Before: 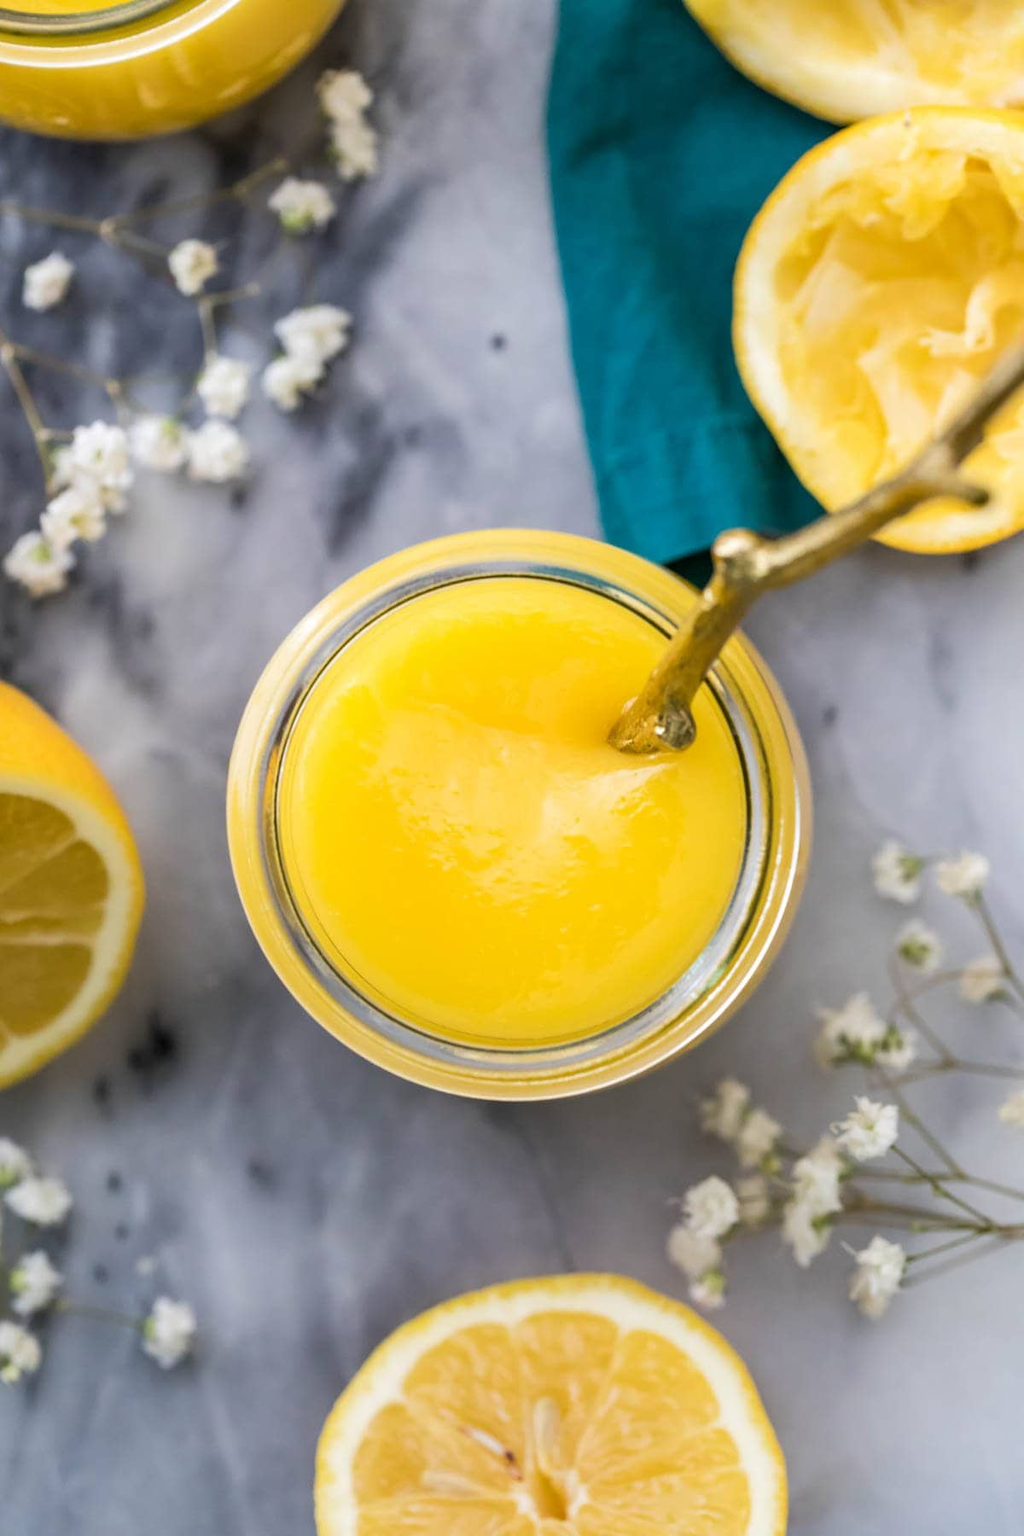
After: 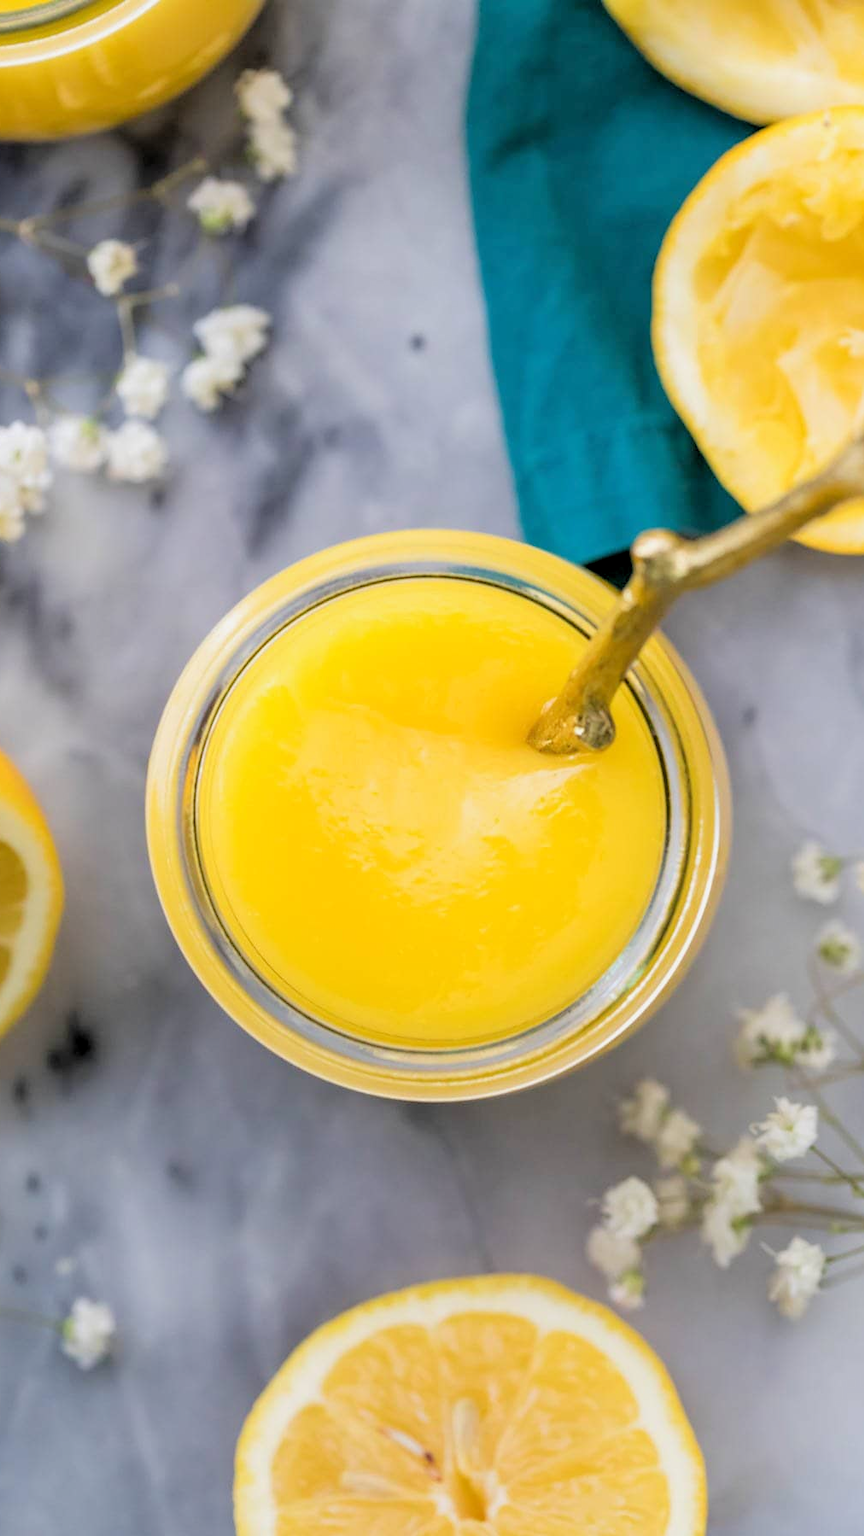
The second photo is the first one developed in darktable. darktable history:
crop: left 7.997%, right 7.521%
tone curve: curves: ch0 [(0.047, 0) (0.292, 0.352) (0.657, 0.678) (1, 0.958)]
